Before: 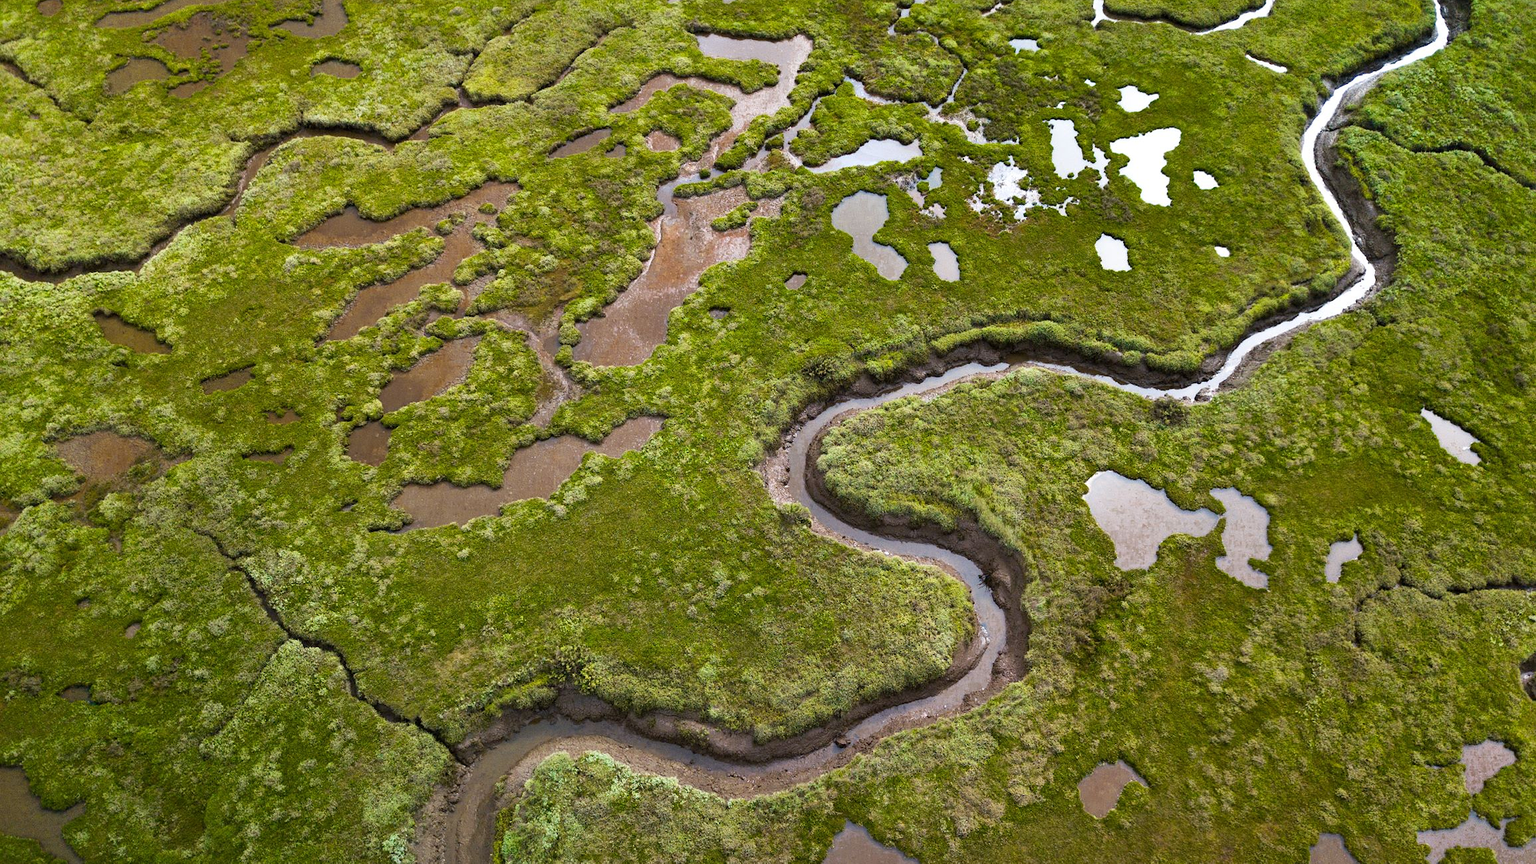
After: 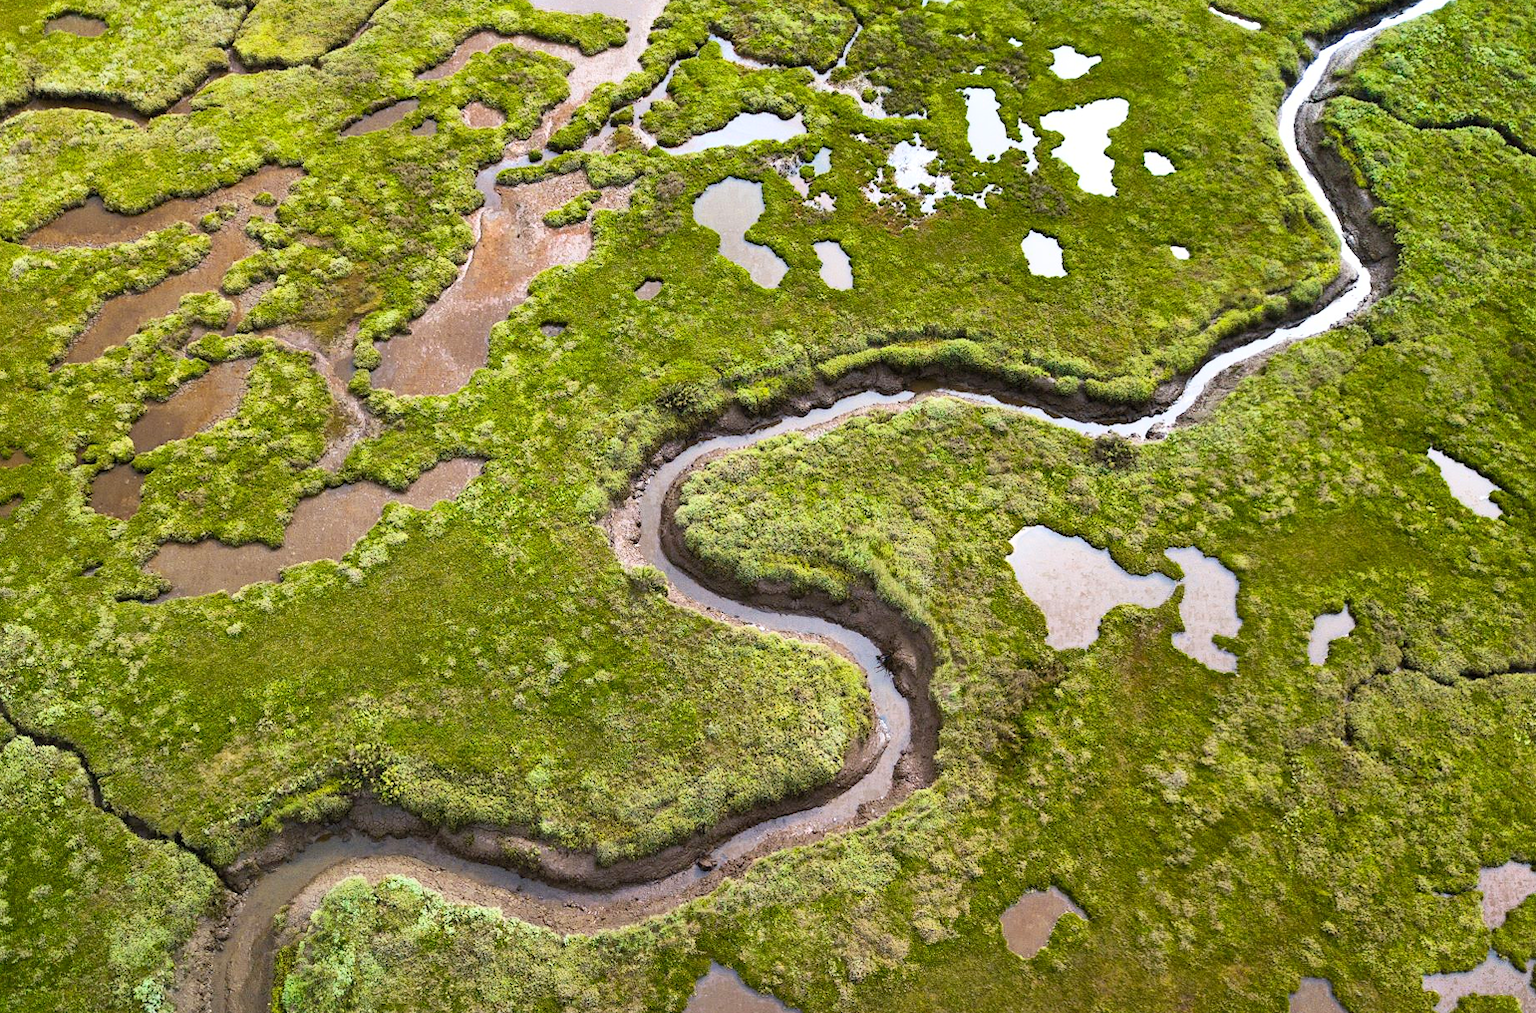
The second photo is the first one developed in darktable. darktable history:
contrast brightness saturation: contrast 0.2, brightness 0.15, saturation 0.14
crop and rotate: left 17.959%, top 5.771%, right 1.742%
